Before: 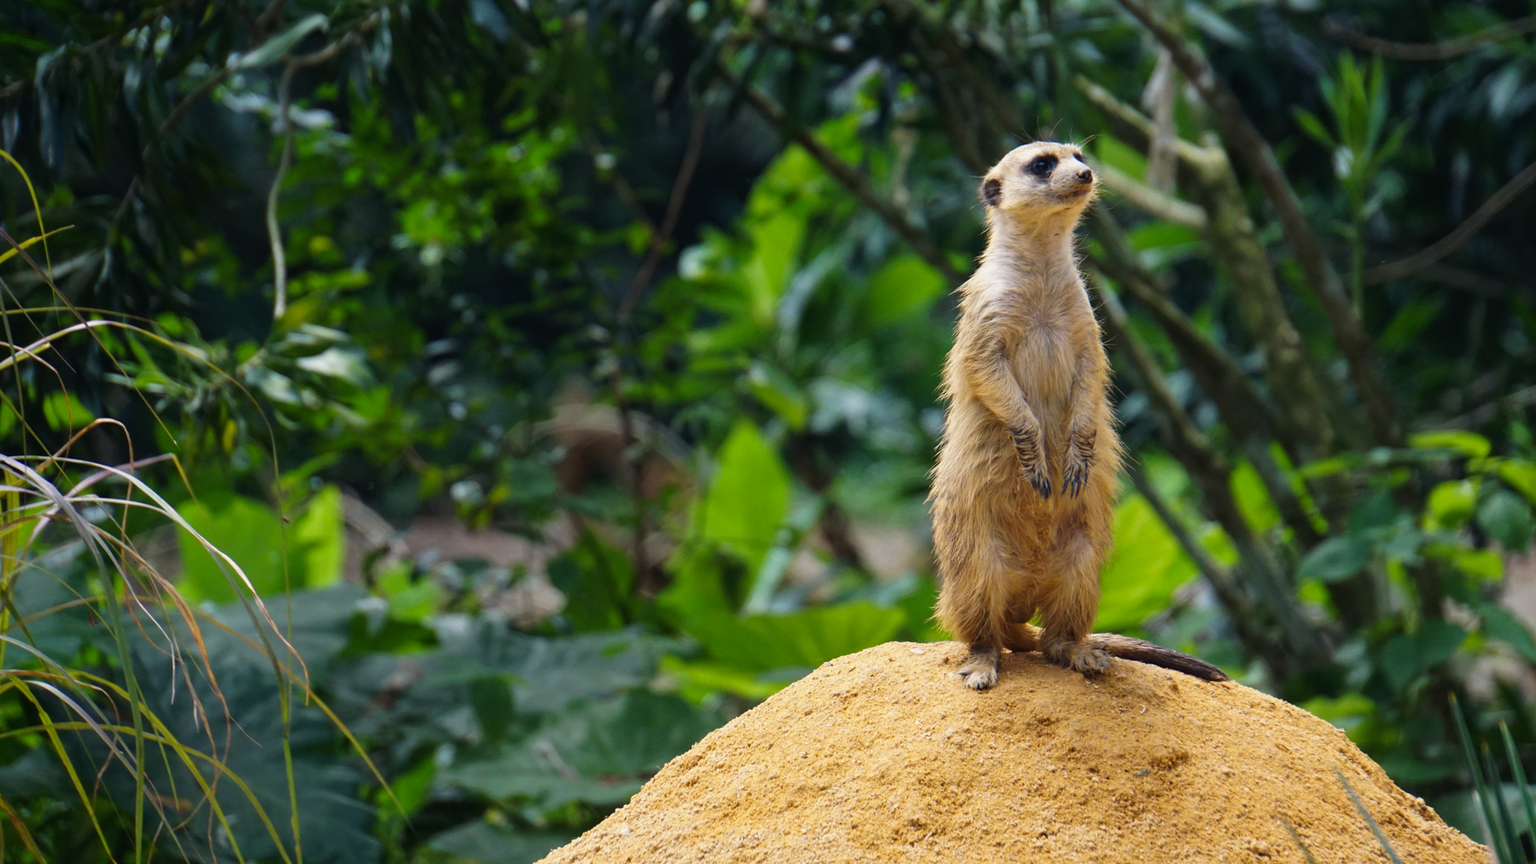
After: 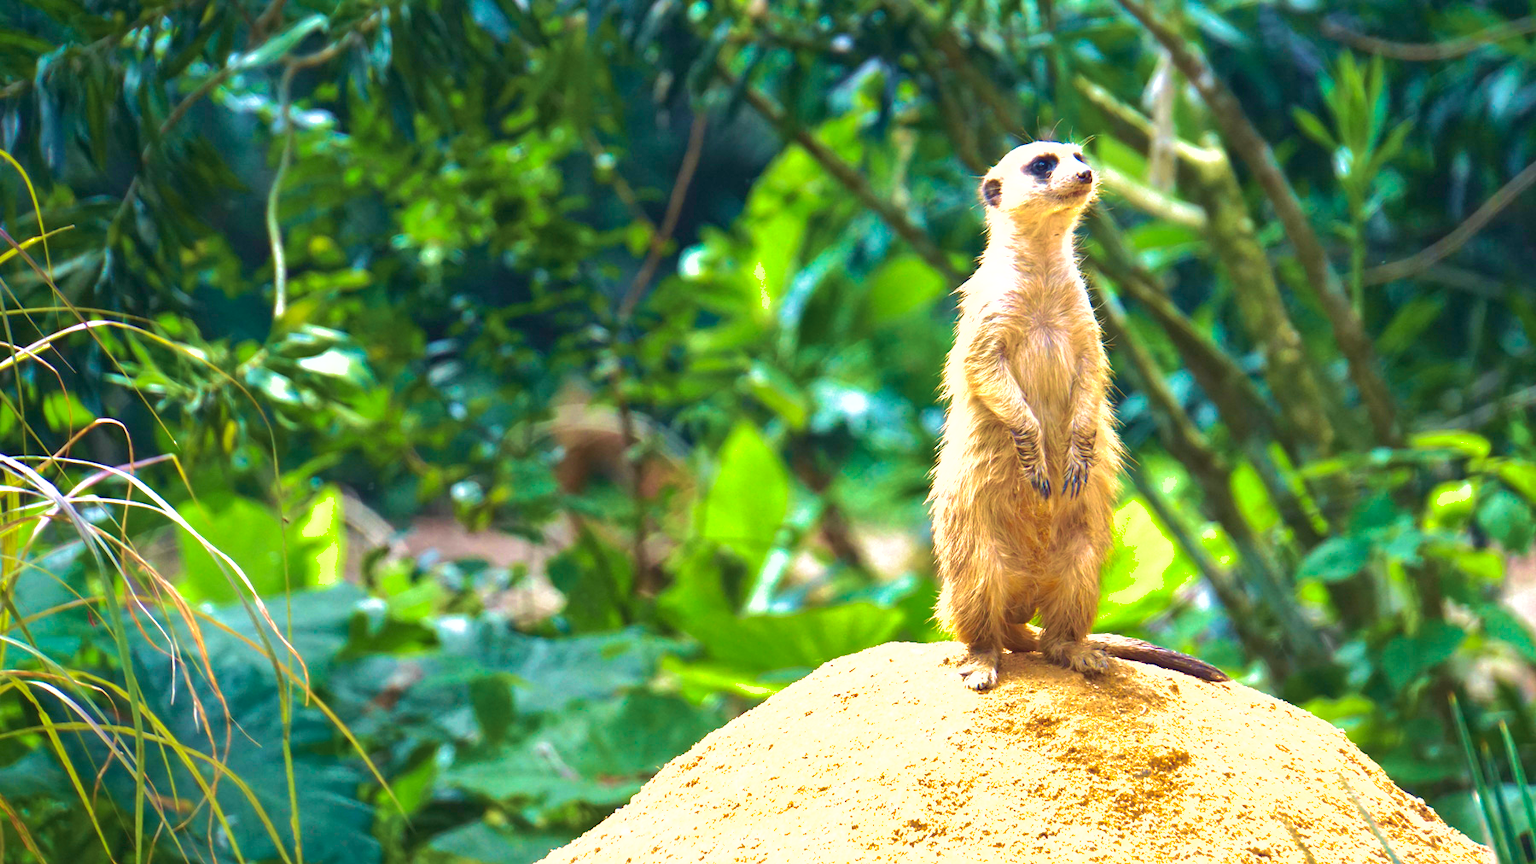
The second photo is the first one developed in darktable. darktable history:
velvia: strength 73.48%
shadows and highlights: on, module defaults
exposure: black level correction 0, exposure 1.494 EV, compensate highlight preservation false
